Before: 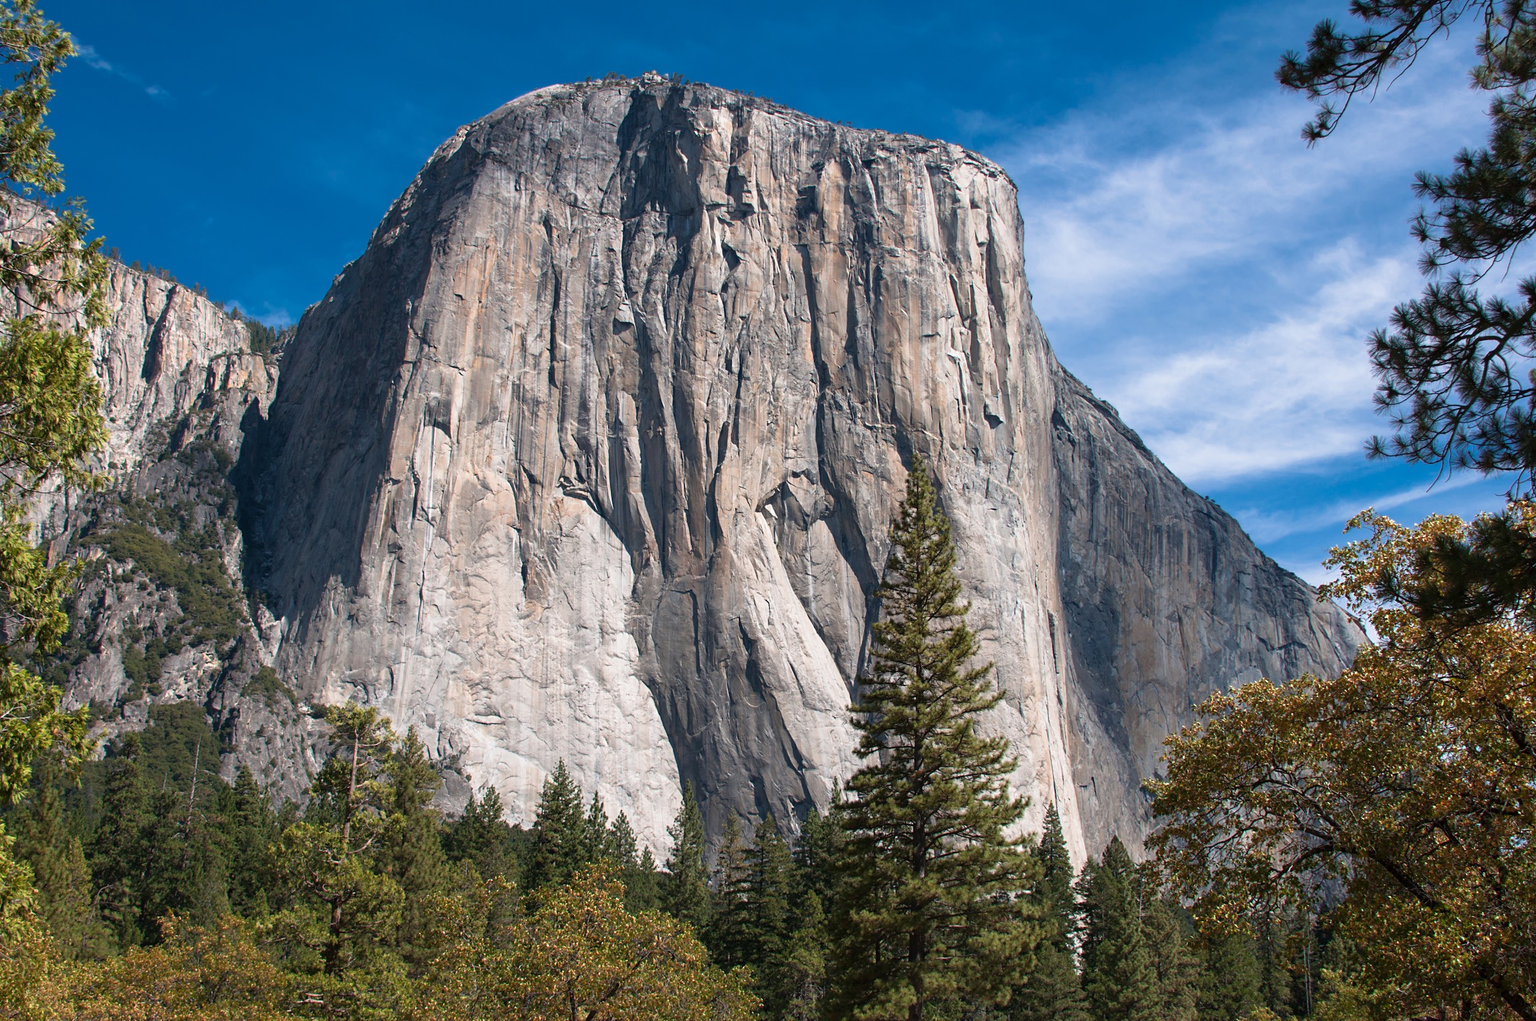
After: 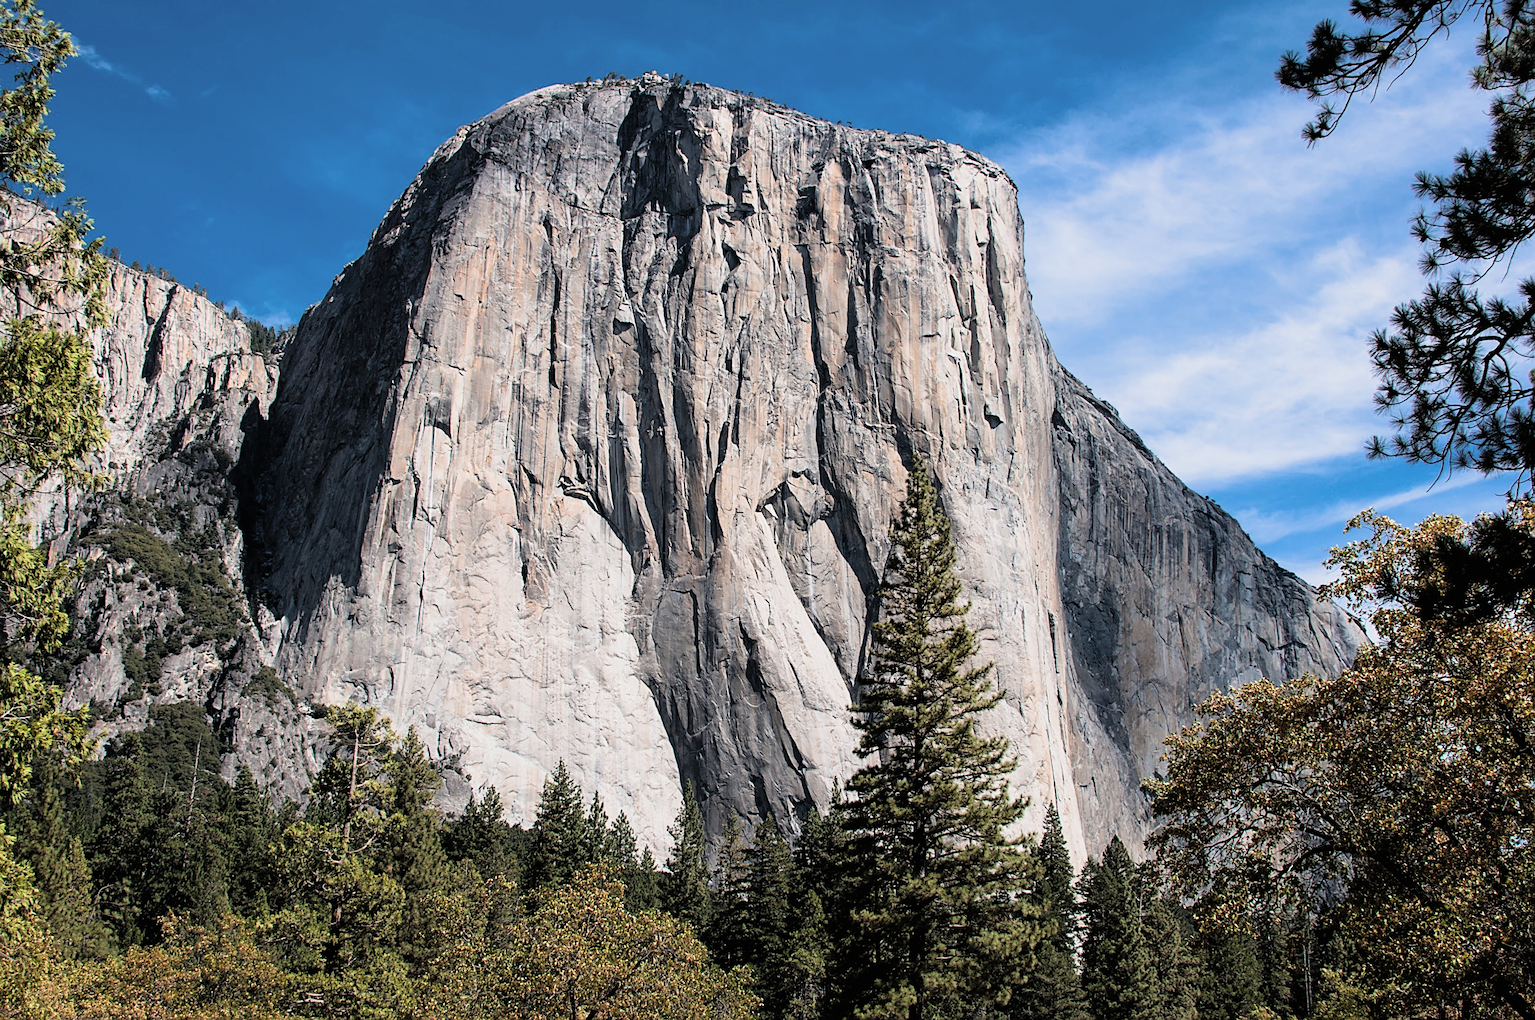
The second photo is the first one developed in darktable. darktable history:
sharpen: on, module defaults
filmic rgb: black relative exposure -5 EV, white relative exposure 3.5 EV, hardness 3.19, contrast 1.4, highlights saturation mix -30%
contrast brightness saturation: brightness 0.13
